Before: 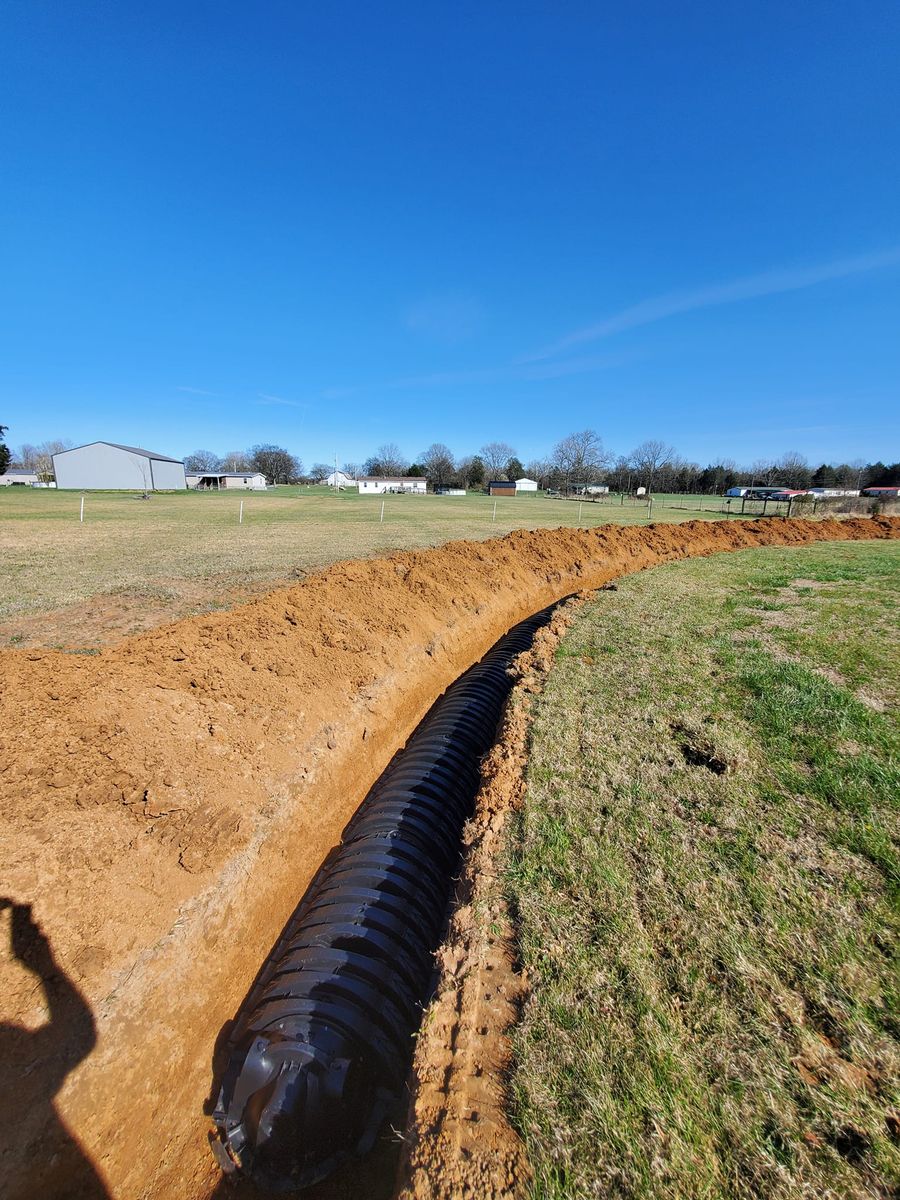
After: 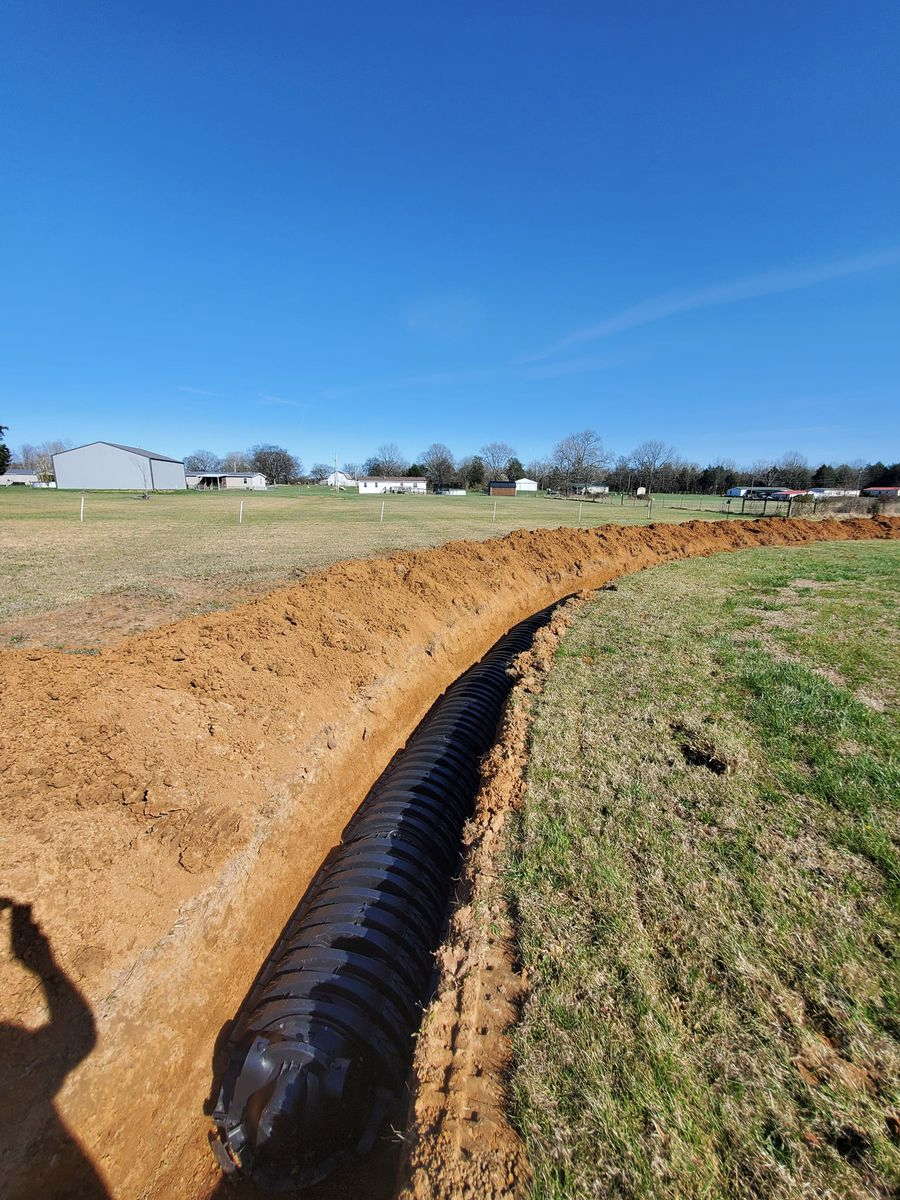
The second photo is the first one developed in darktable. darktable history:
contrast brightness saturation: saturation -0.068
